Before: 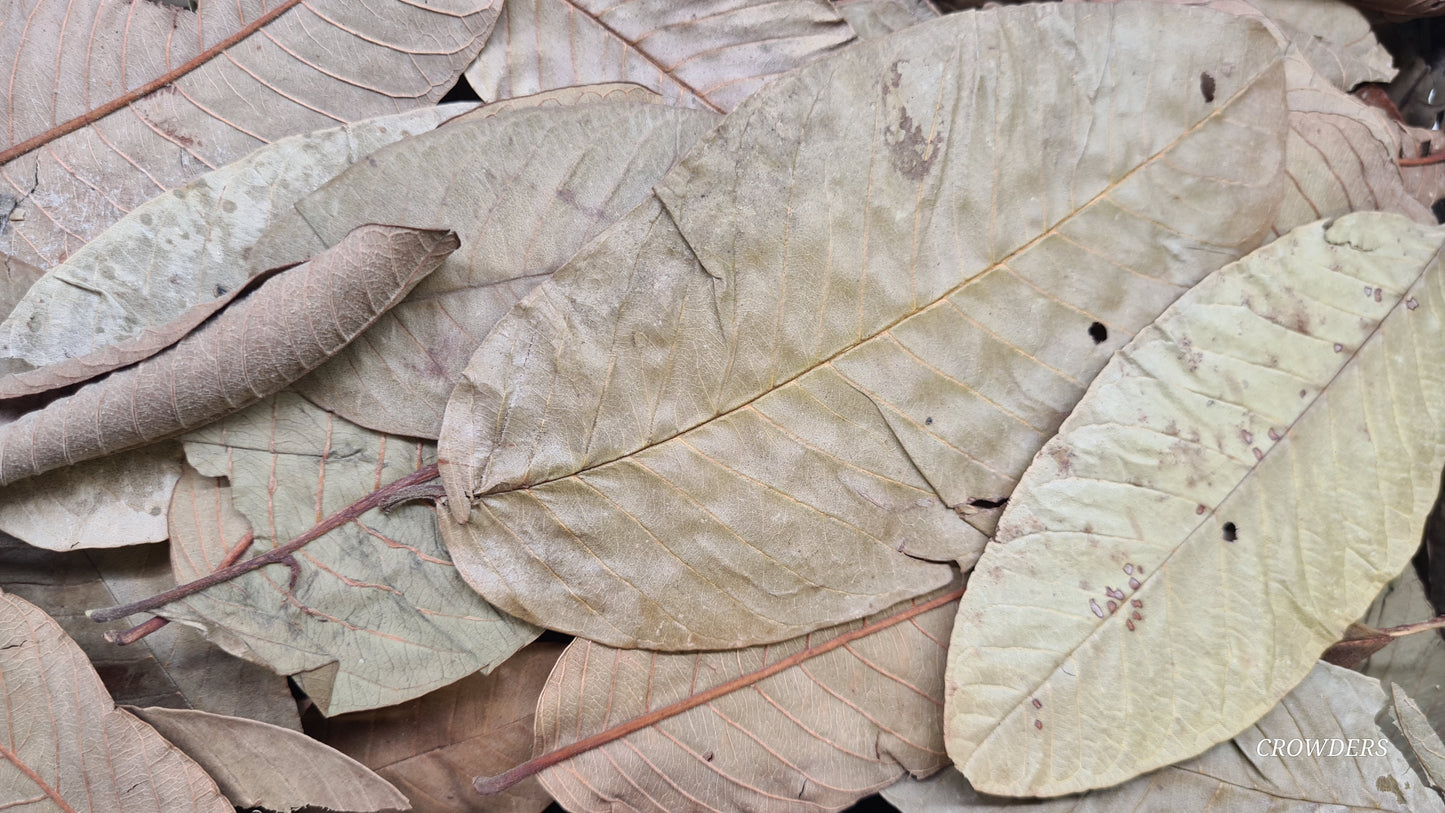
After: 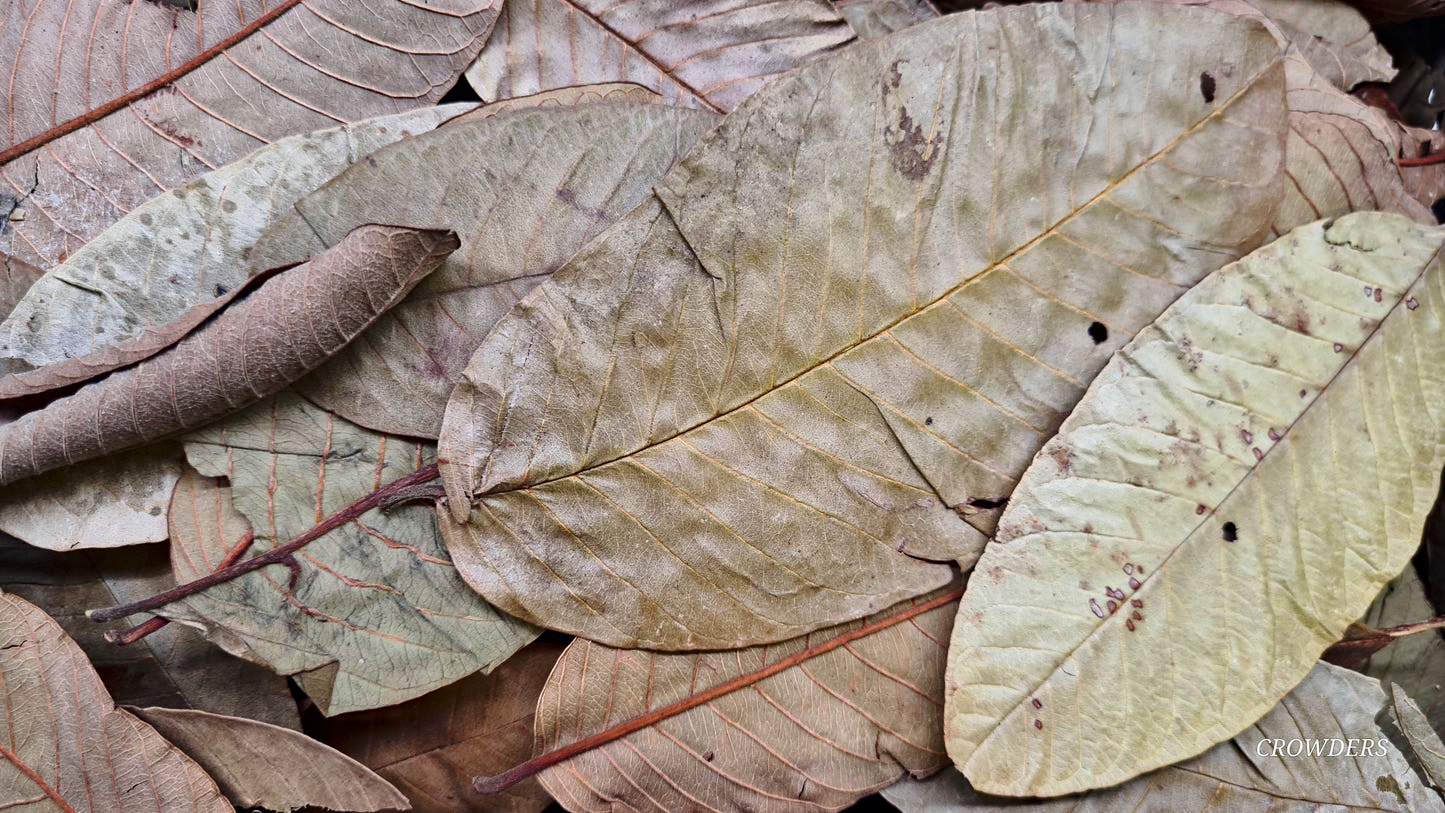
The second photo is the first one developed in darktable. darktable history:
tone curve: curves: ch0 [(0, 0) (0.227, 0.17) (0.766, 0.774) (1, 1)]; ch1 [(0, 0) (0.114, 0.127) (0.437, 0.452) (0.498, 0.495) (0.579, 0.602) (1, 1)]; ch2 [(0, 0) (0.233, 0.259) (0.493, 0.492) (0.568, 0.596) (1, 1)], preserve colors none
contrast brightness saturation: contrast 0.069, brightness -0.136, saturation 0.117
haze removal: compatibility mode true, adaptive false
